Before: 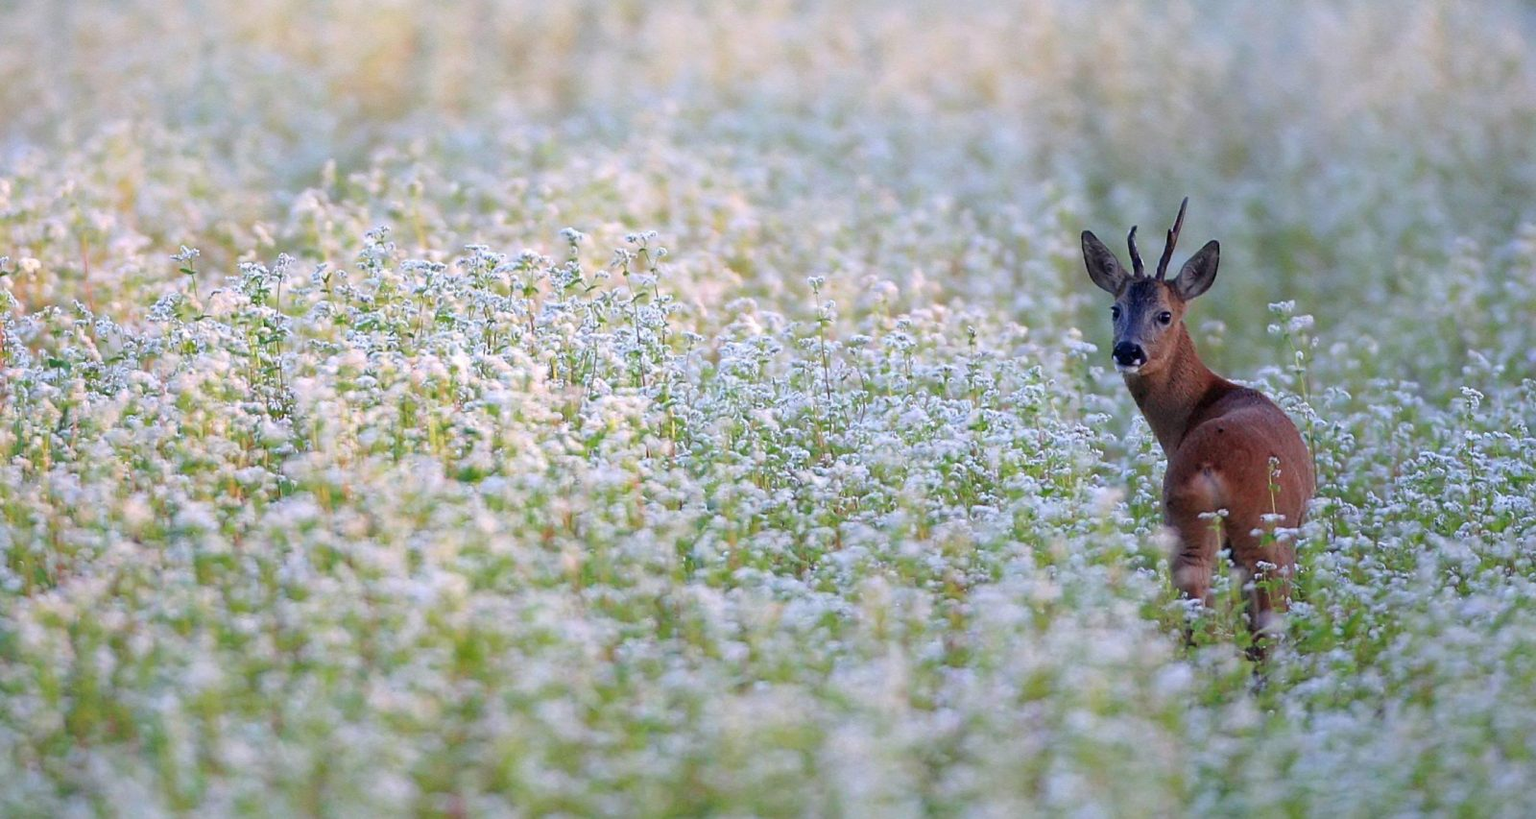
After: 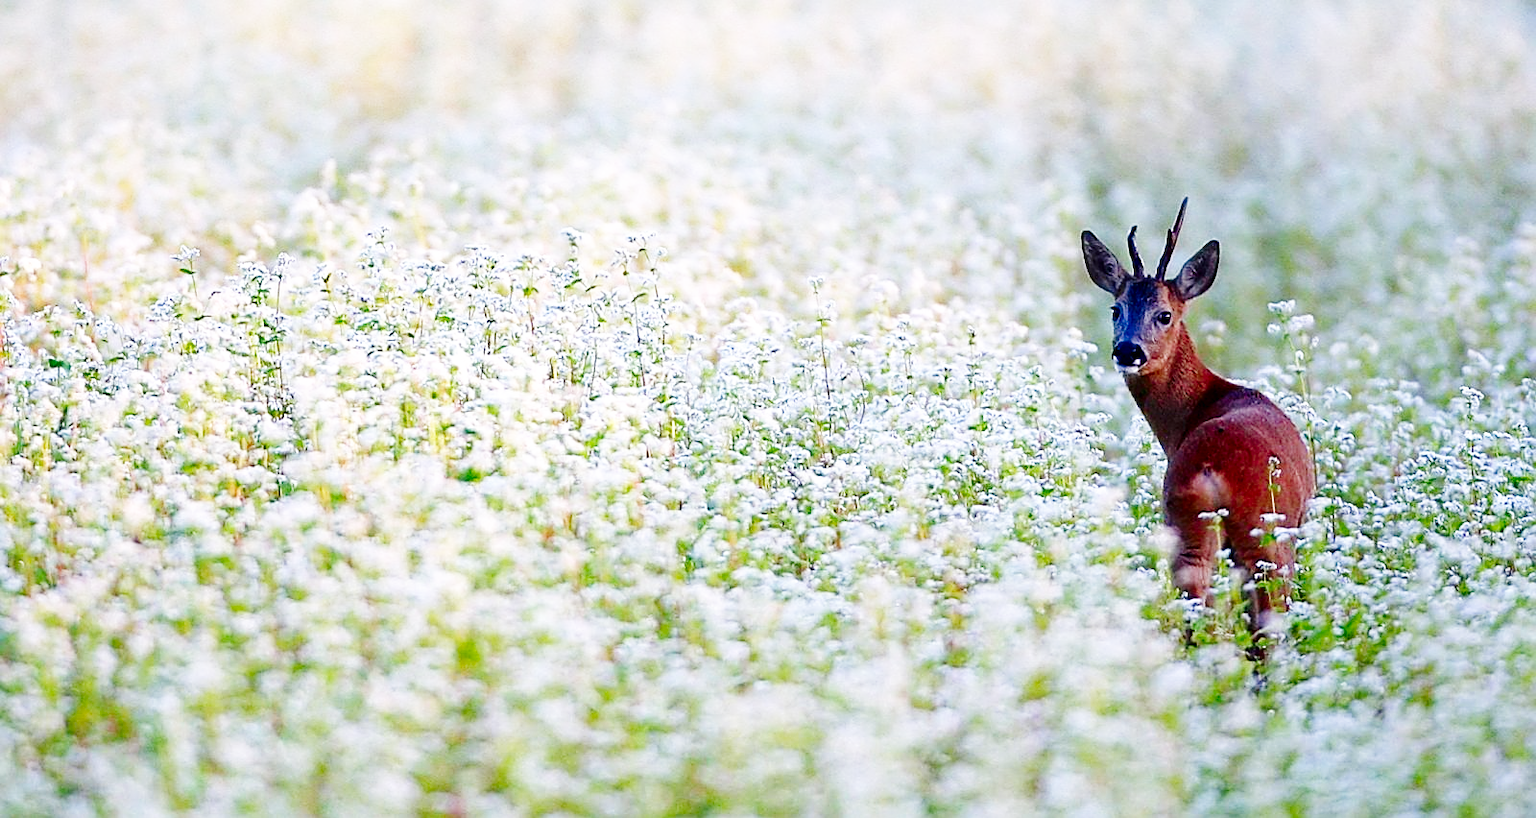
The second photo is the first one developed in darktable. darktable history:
sharpen: on, module defaults
contrast brightness saturation: brightness -0.247, saturation 0.199
base curve: curves: ch0 [(0, 0.003) (0.001, 0.002) (0.006, 0.004) (0.02, 0.022) (0.048, 0.086) (0.094, 0.234) (0.162, 0.431) (0.258, 0.629) (0.385, 0.8) (0.548, 0.918) (0.751, 0.988) (1, 1)], preserve colors none
